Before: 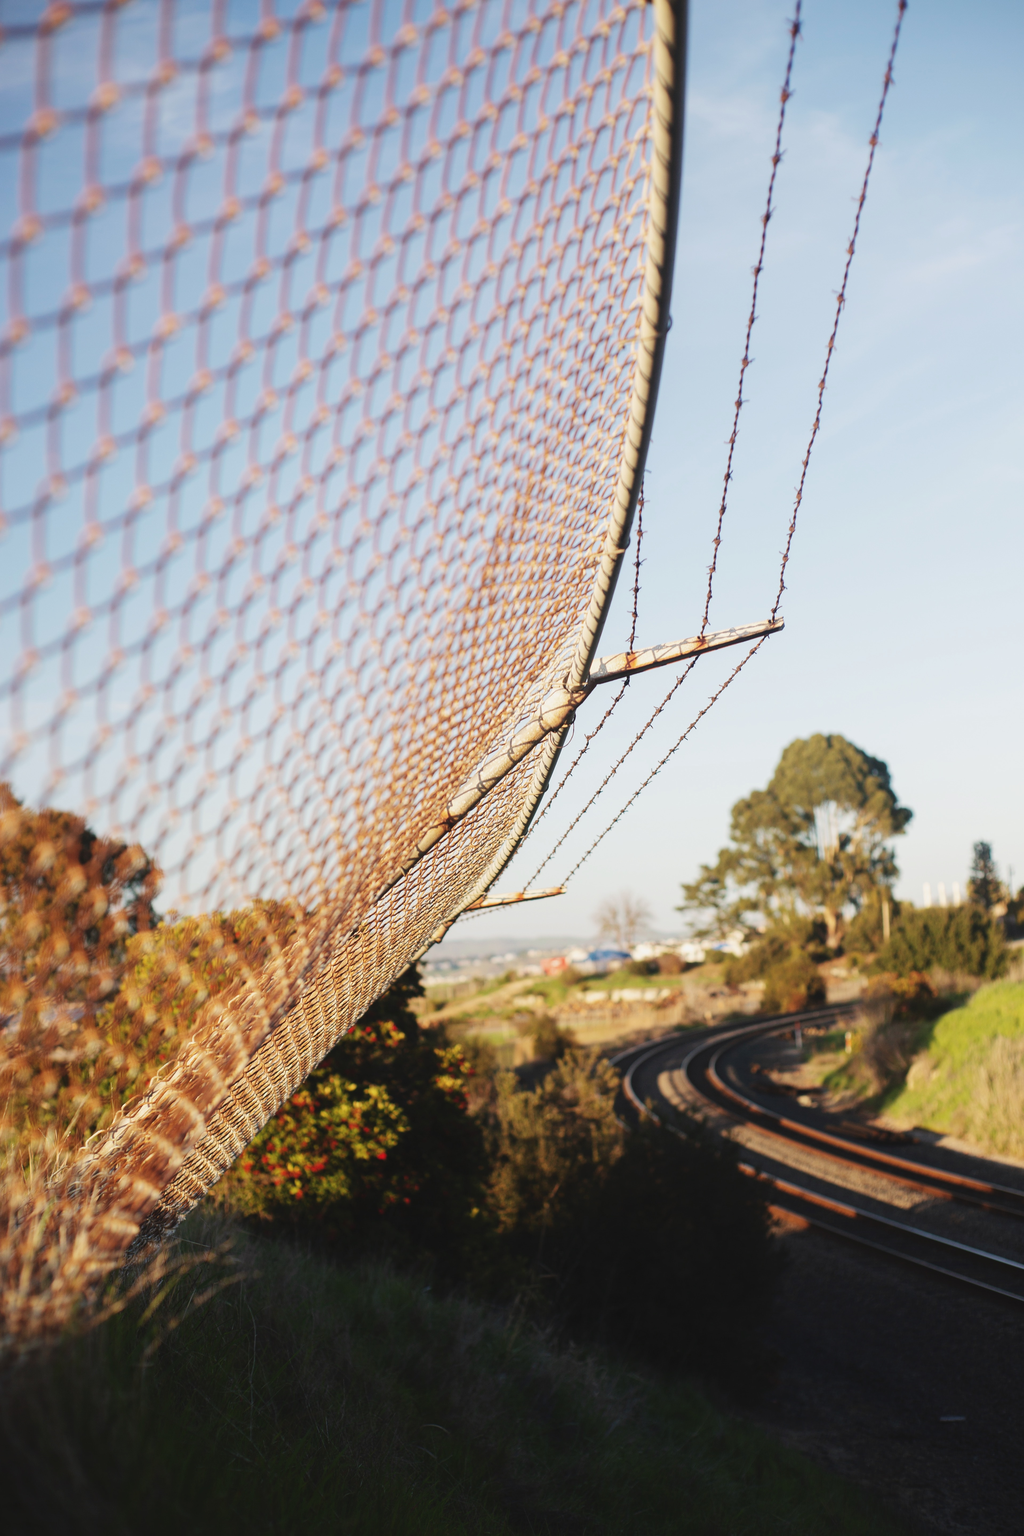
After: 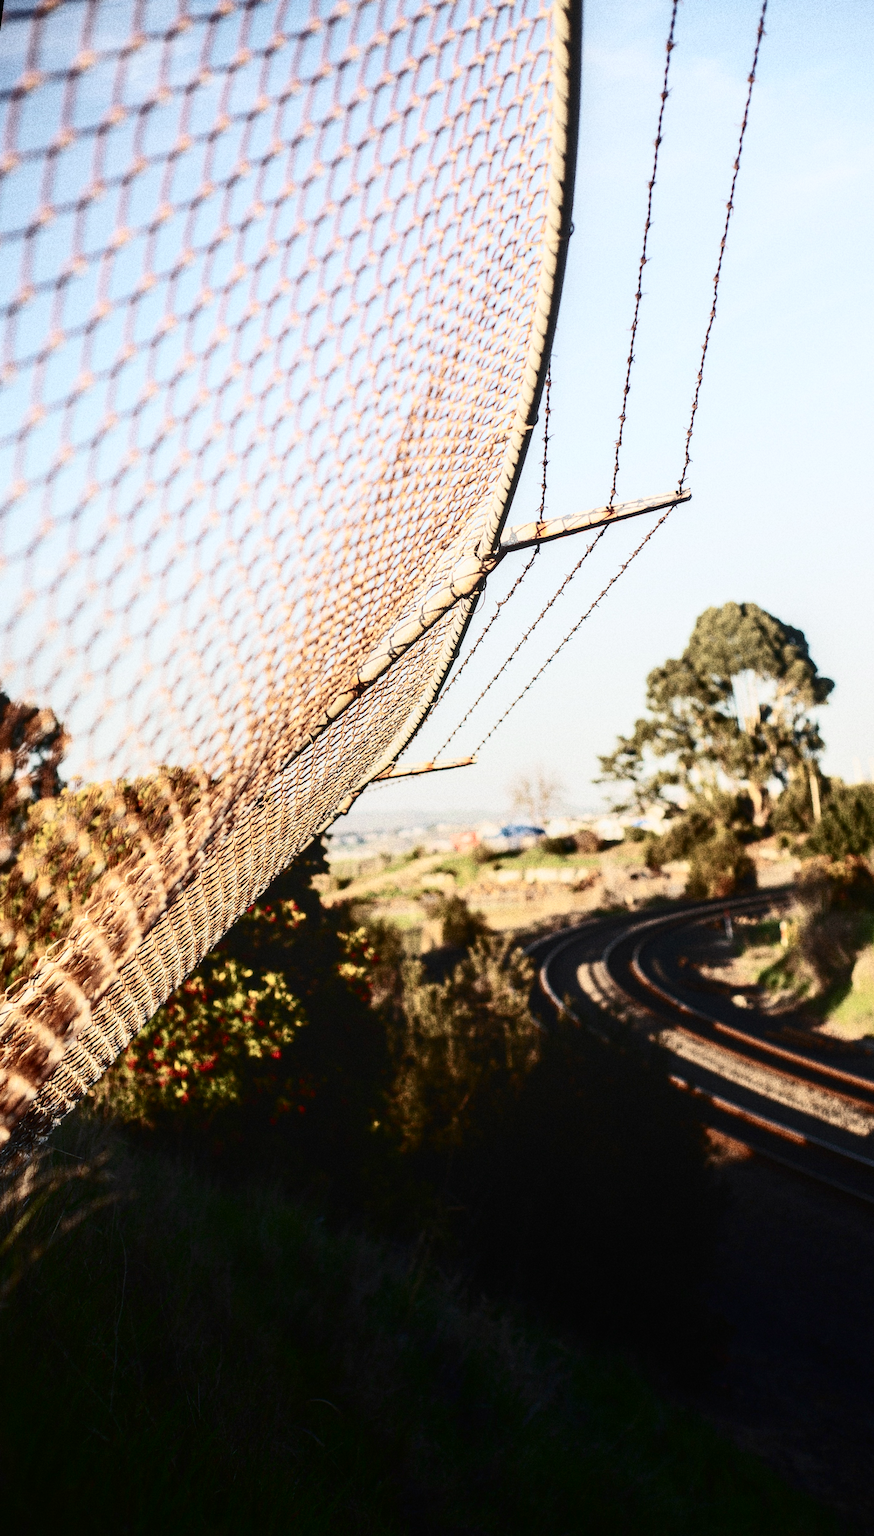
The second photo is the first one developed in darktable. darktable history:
local contrast: on, module defaults
contrast brightness saturation: contrast 0.5, saturation -0.1
grain: coarseness 10.62 ISO, strength 55.56%
rotate and perspective: rotation 0.72°, lens shift (vertical) -0.352, lens shift (horizontal) -0.051, crop left 0.152, crop right 0.859, crop top 0.019, crop bottom 0.964
